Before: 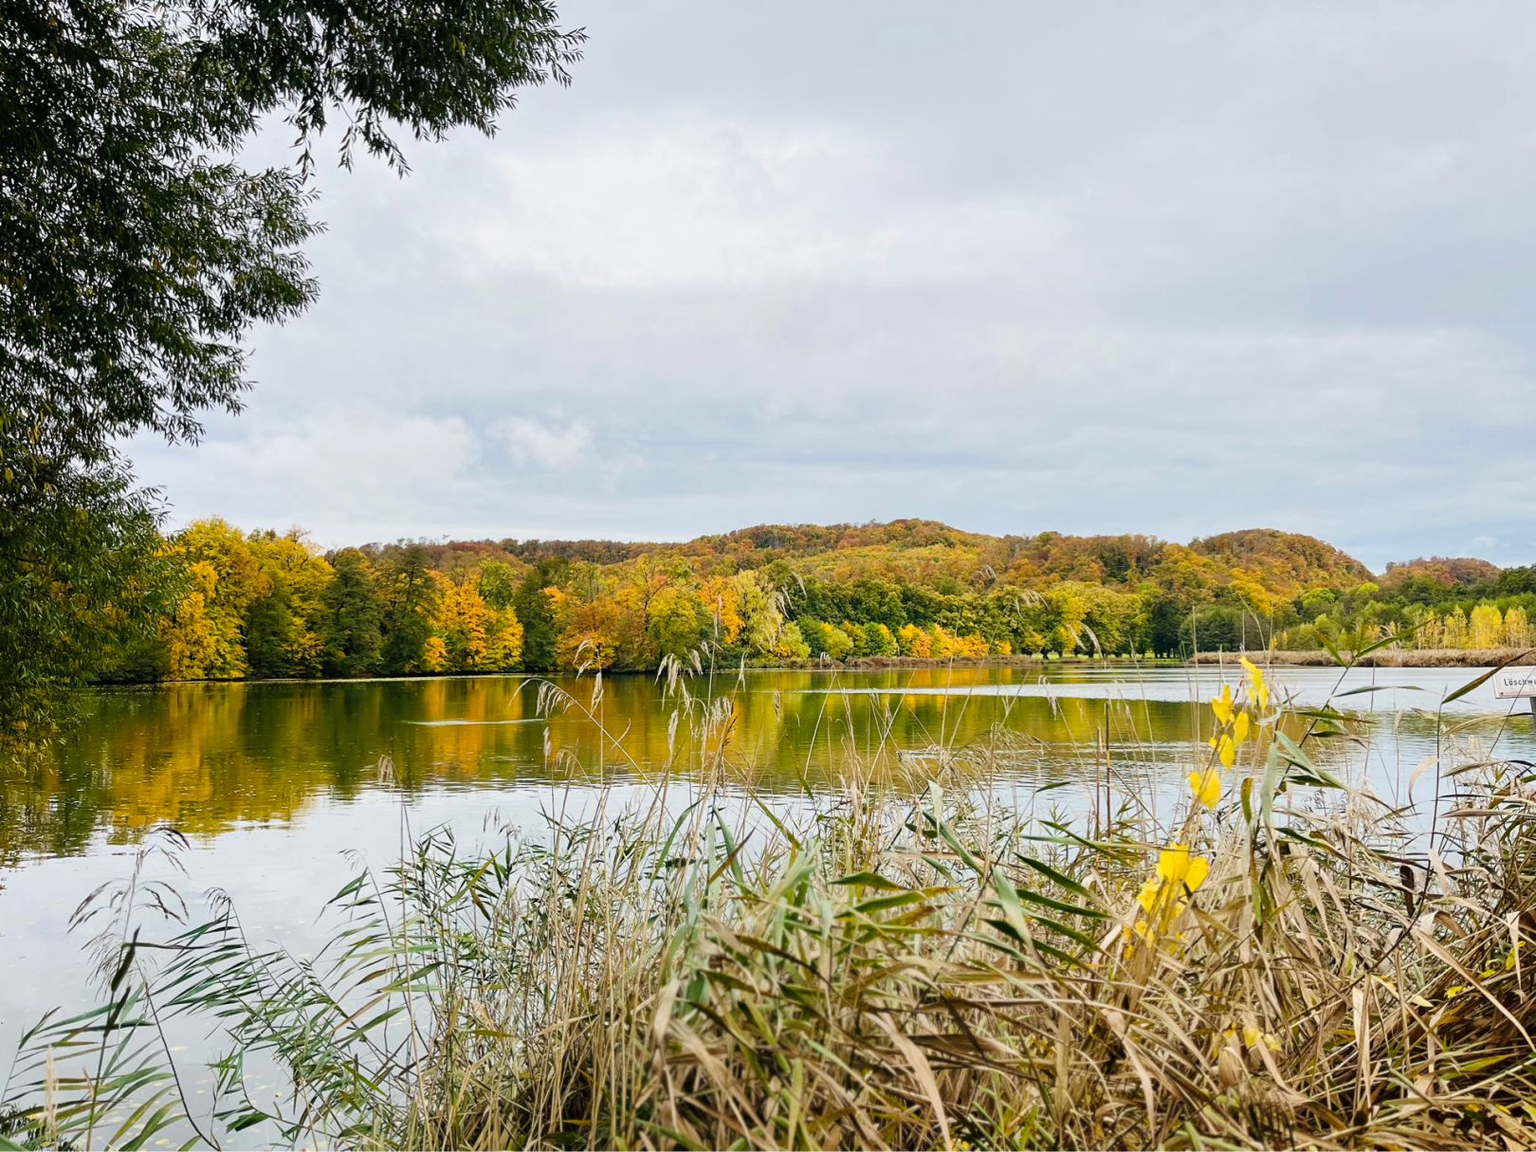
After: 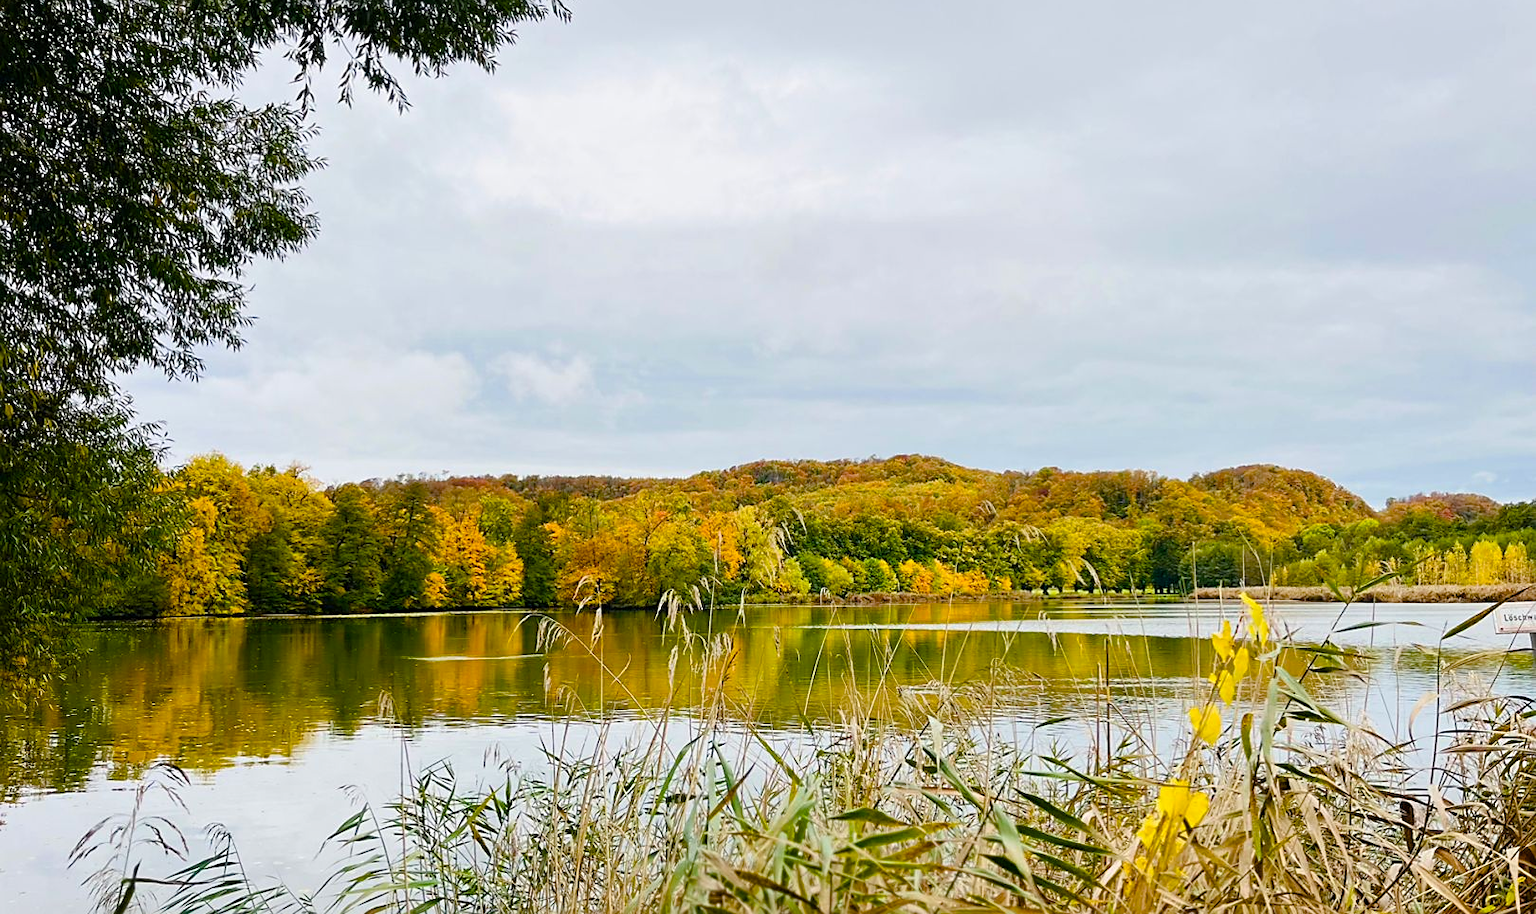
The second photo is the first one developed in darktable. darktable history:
crop and rotate: top 5.654%, bottom 14.915%
color balance rgb: perceptual saturation grading › global saturation 34.728%, perceptual saturation grading › highlights -25.418%, perceptual saturation grading › shadows 50.031%
sharpen: radius 1.901, amount 0.391, threshold 1.406
